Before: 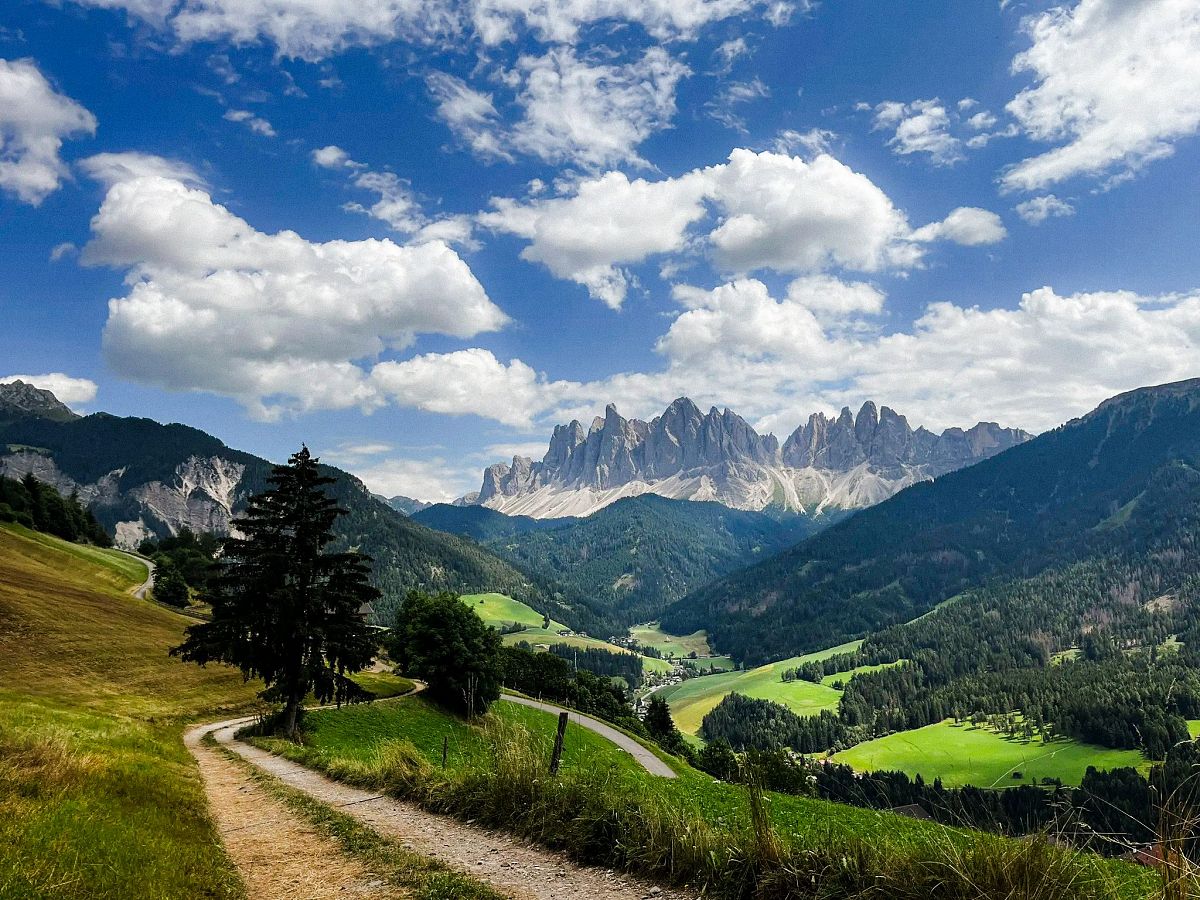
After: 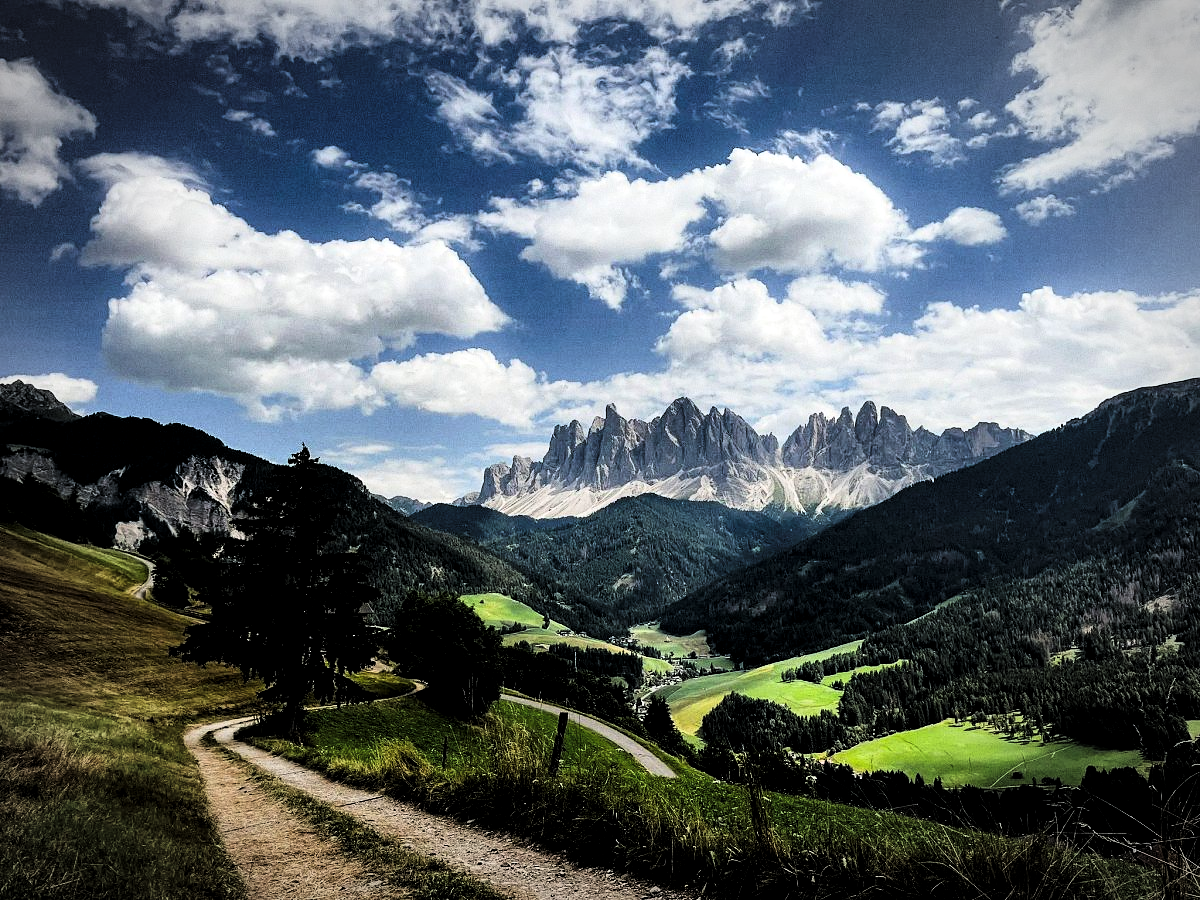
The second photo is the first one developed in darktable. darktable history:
local contrast: highlights 100%, shadows 100%, detail 120%, midtone range 0.2
vignetting: automatic ratio true
tone curve: curves: ch0 [(0, 0) (0.078, 0) (0.241, 0.056) (0.59, 0.574) (0.802, 0.868) (1, 1)], color space Lab, linked channels, preserve colors none
